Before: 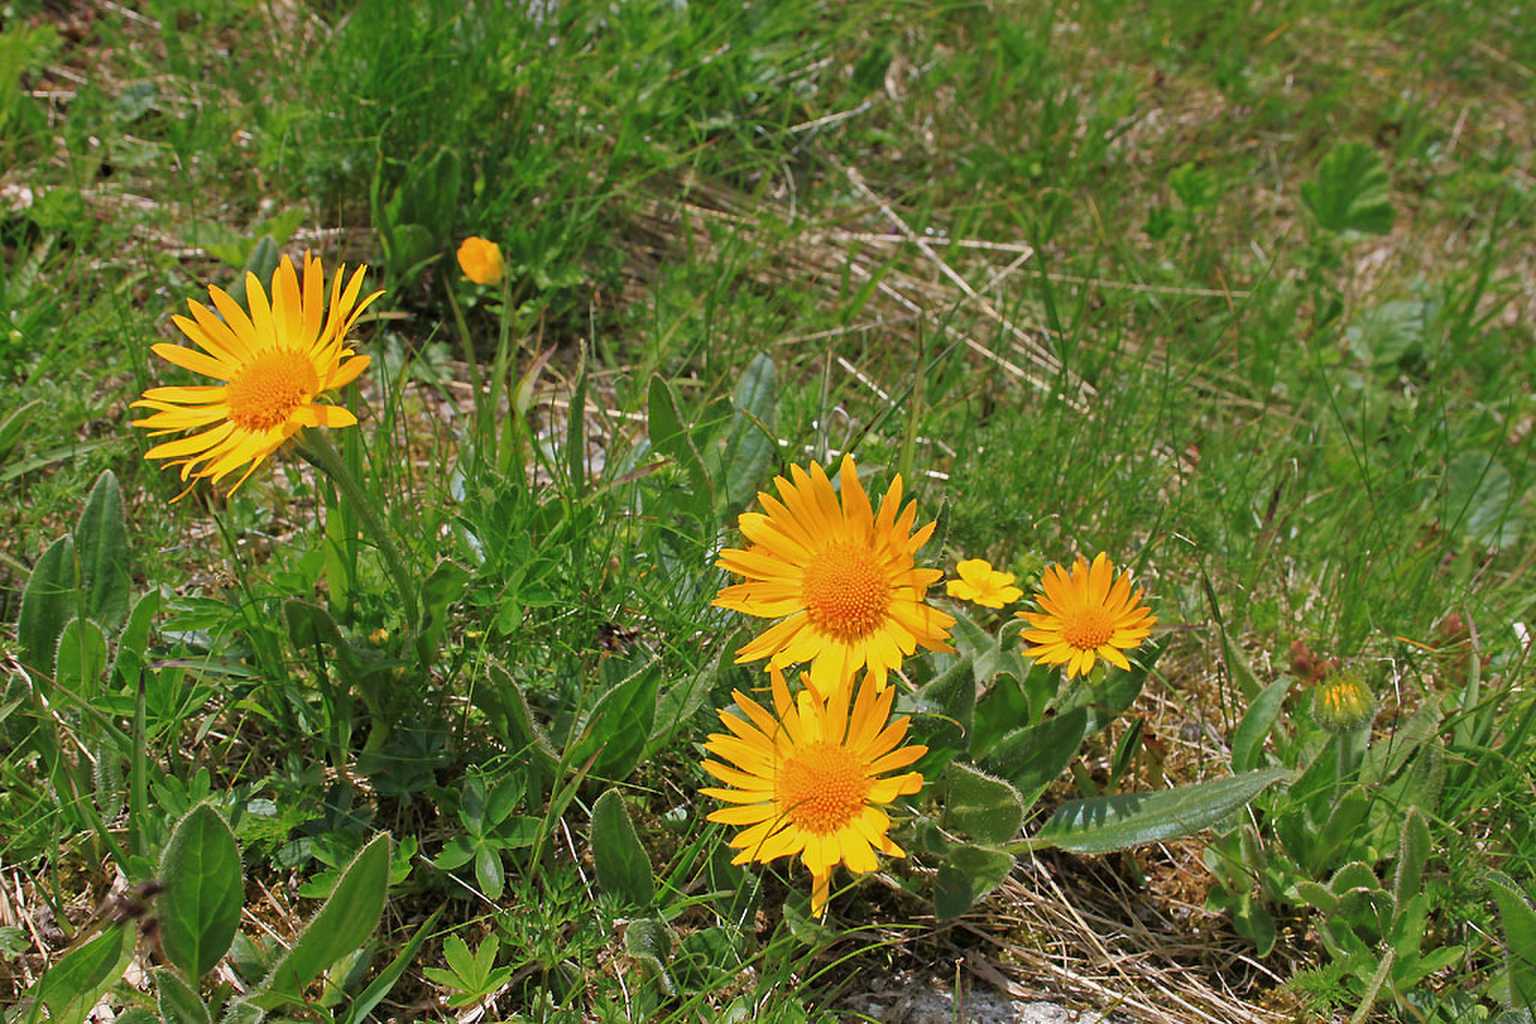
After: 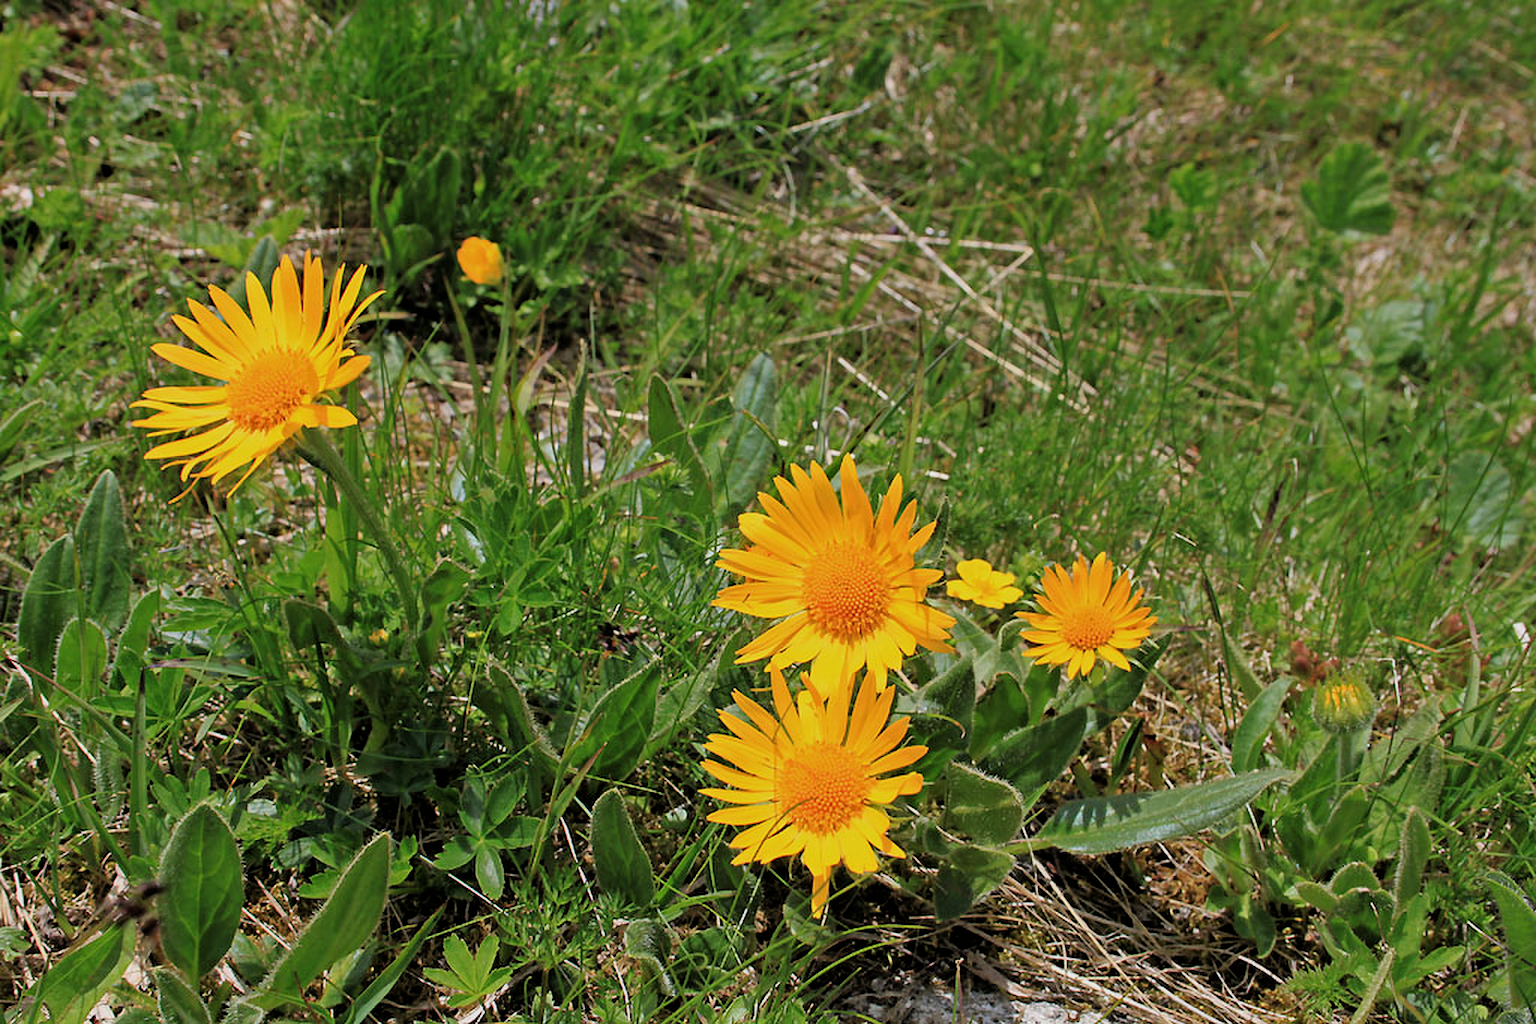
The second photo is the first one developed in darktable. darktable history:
filmic rgb: black relative exposure -11.92 EV, white relative exposure 5.45 EV, hardness 4.49, latitude 50.18%, contrast 1.144
